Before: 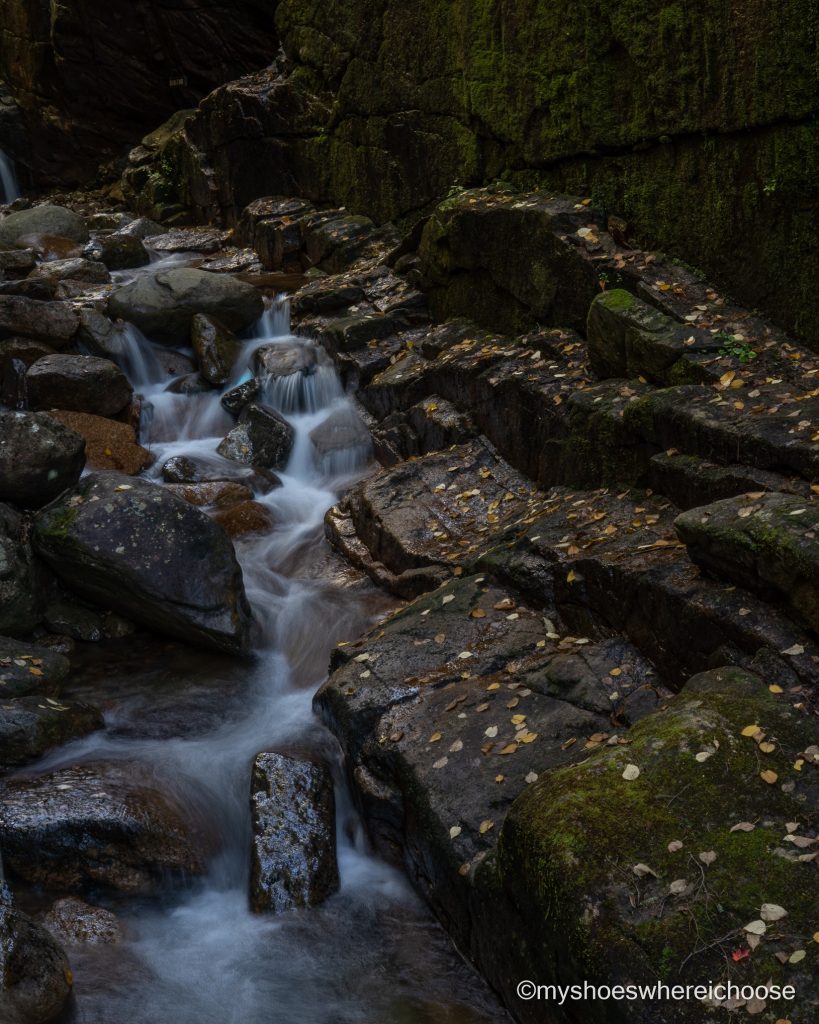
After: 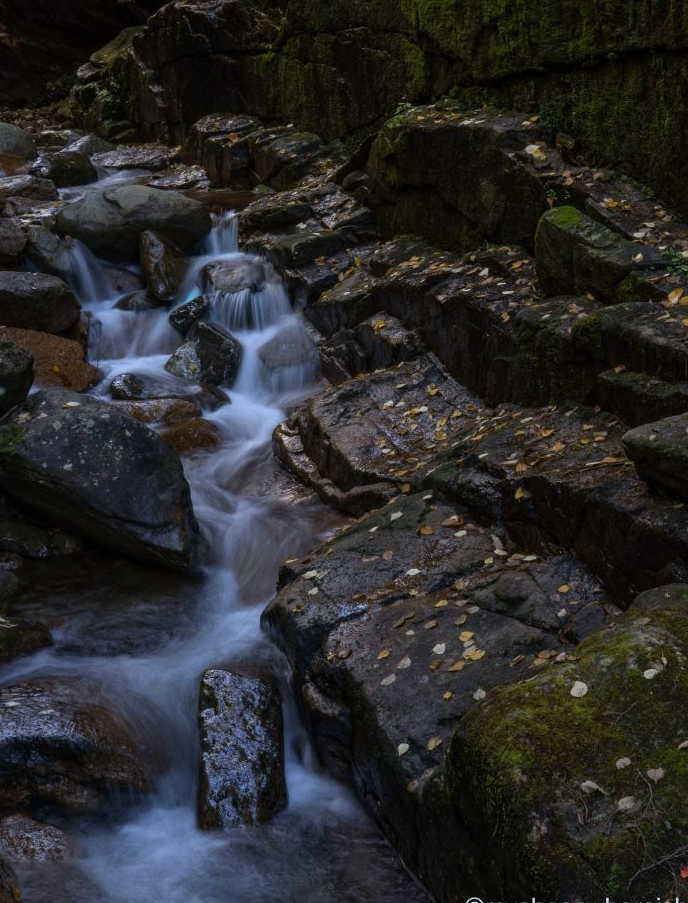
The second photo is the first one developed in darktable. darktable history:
white balance: red 0.967, blue 1.119, emerald 0.756
crop: left 6.446%, top 8.188%, right 9.538%, bottom 3.548%
